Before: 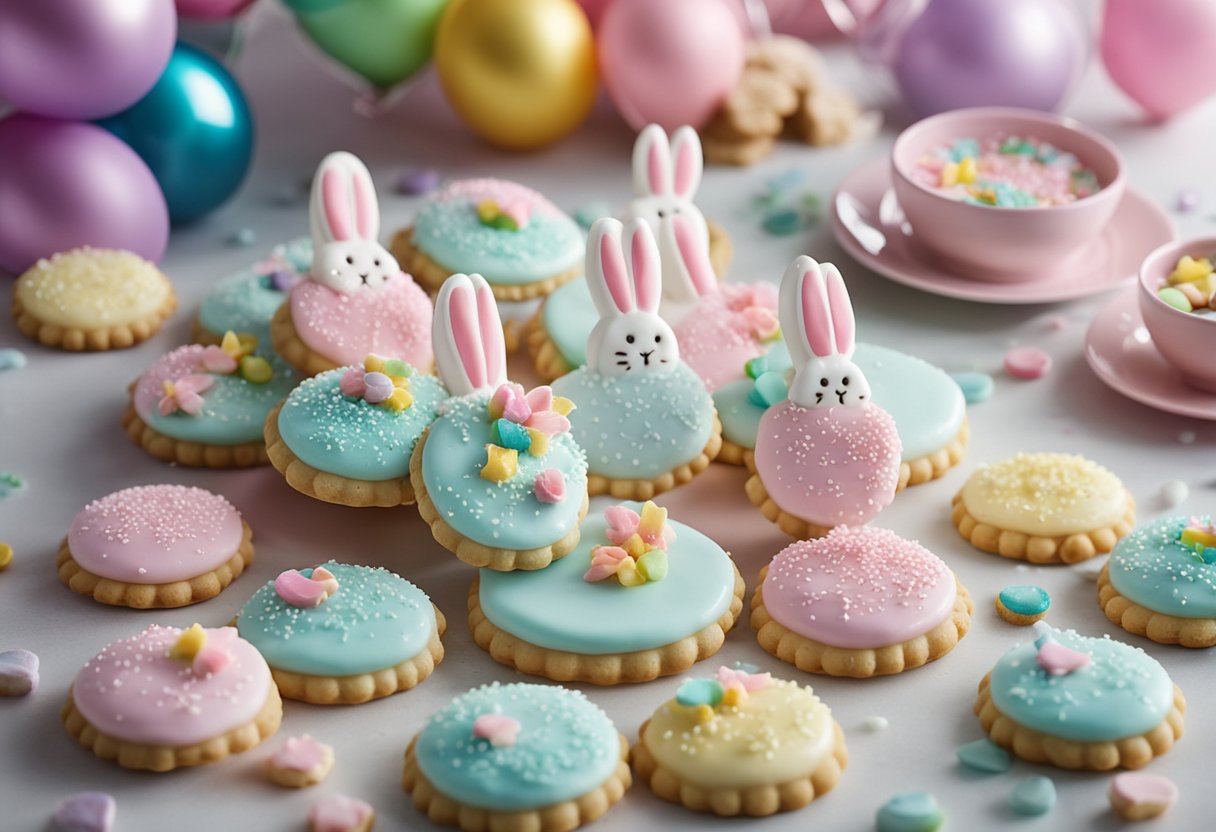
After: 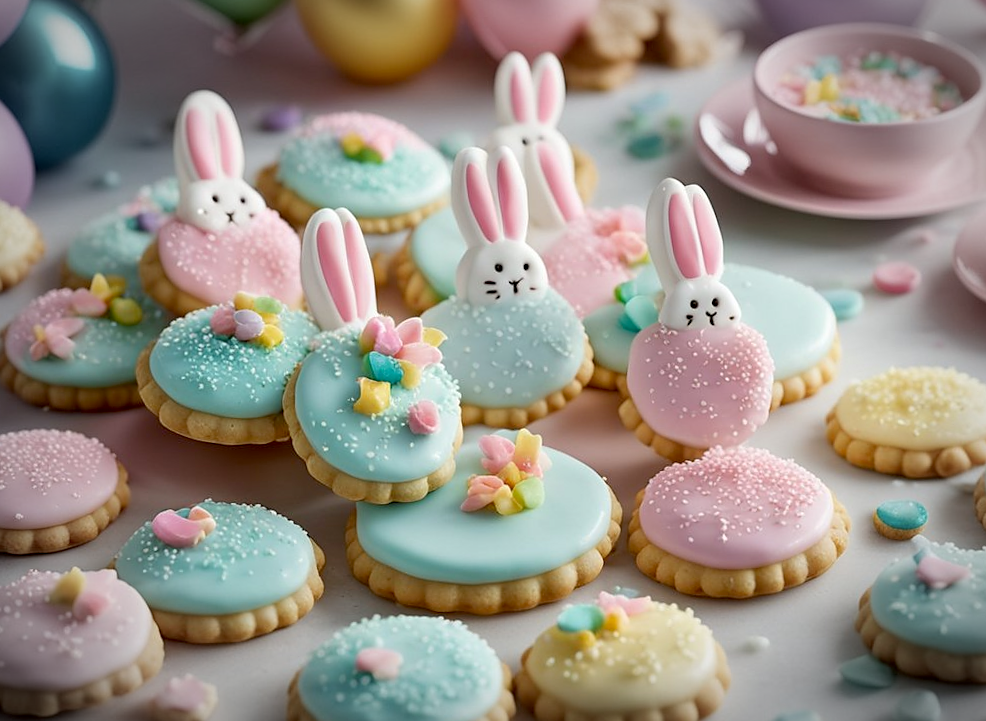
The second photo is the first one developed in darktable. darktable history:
vignetting: automatic ratio true
crop: left 9.807%, top 6.259%, right 7.334%, bottom 2.177%
sharpen: radius 1
exposure: black level correction 0.011, compensate highlight preservation false
rotate and perspective: rotation -2°, crop left 0.022, crop right 0.978, crop top 0.049, crop bottom 0.951
